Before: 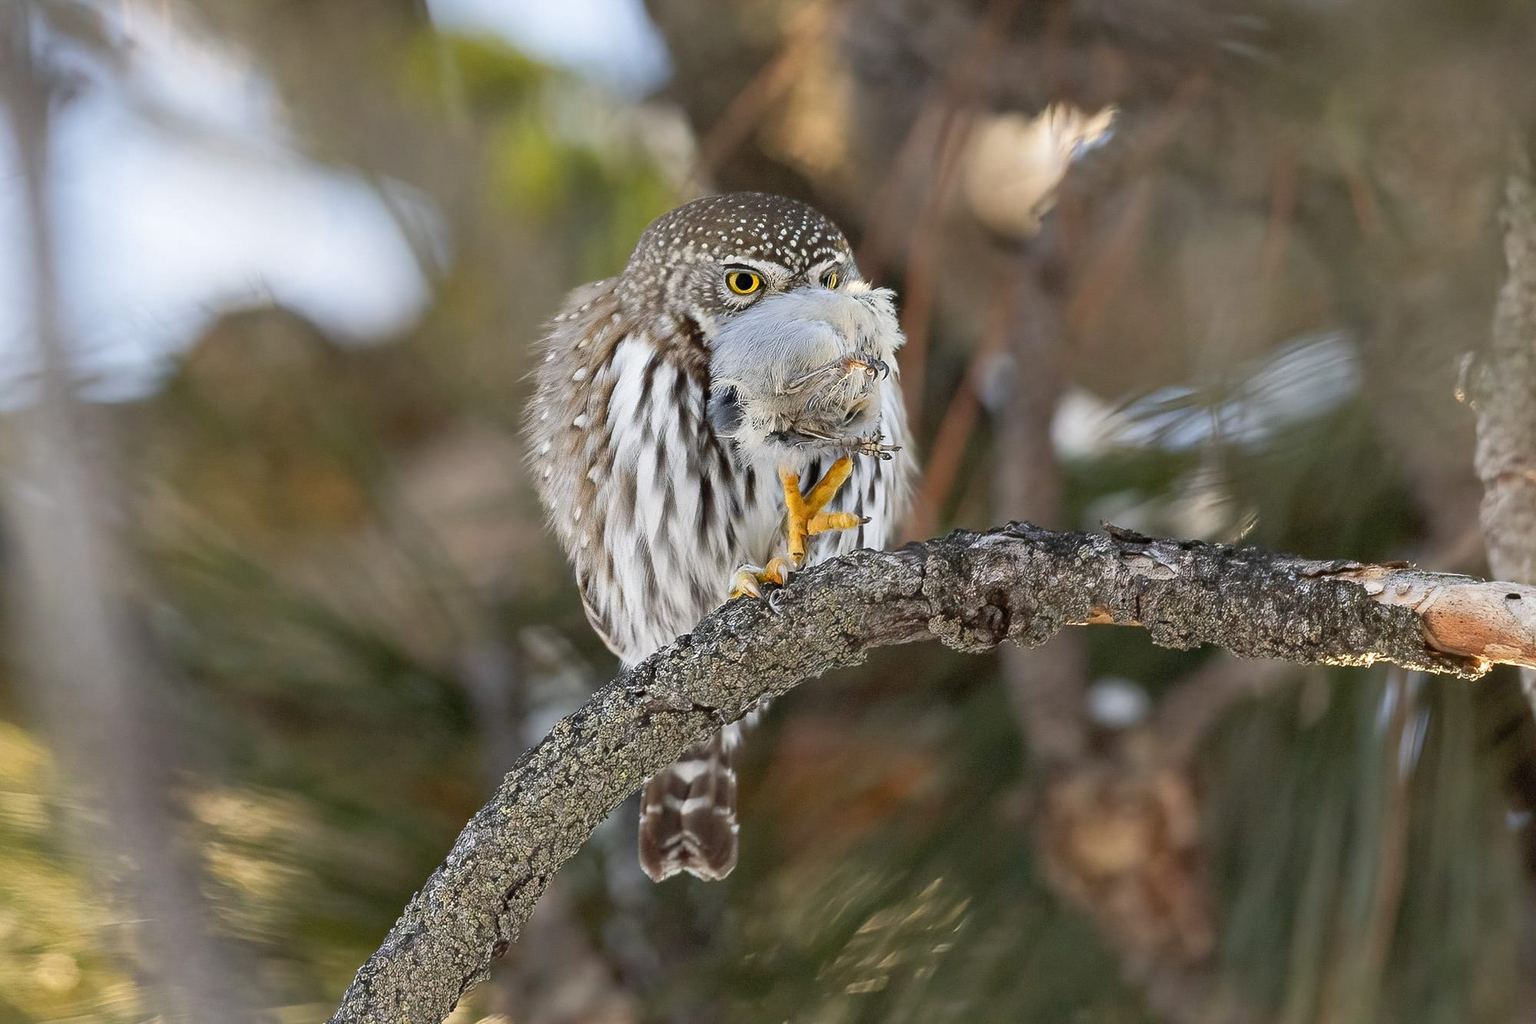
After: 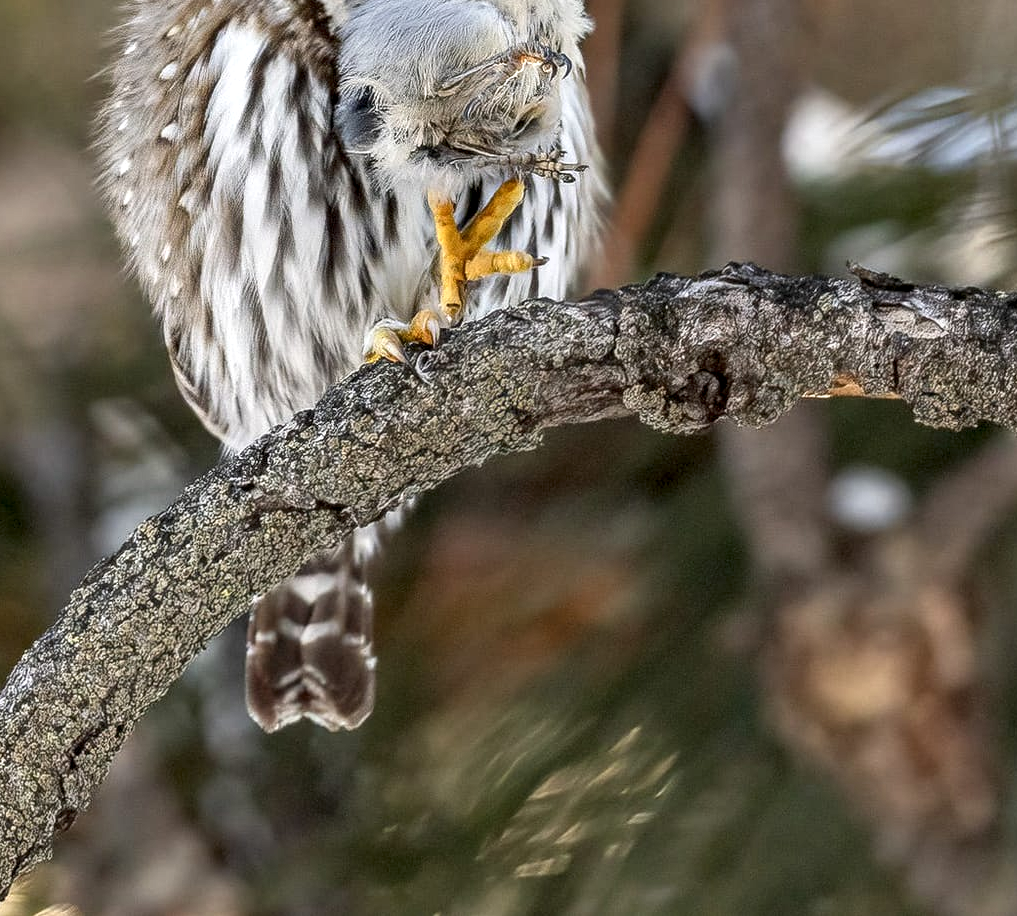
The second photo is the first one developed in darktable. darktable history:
local contrast: detail 150%
crop and rotate: left 29.32%, top 31.264%, right 19.821%
